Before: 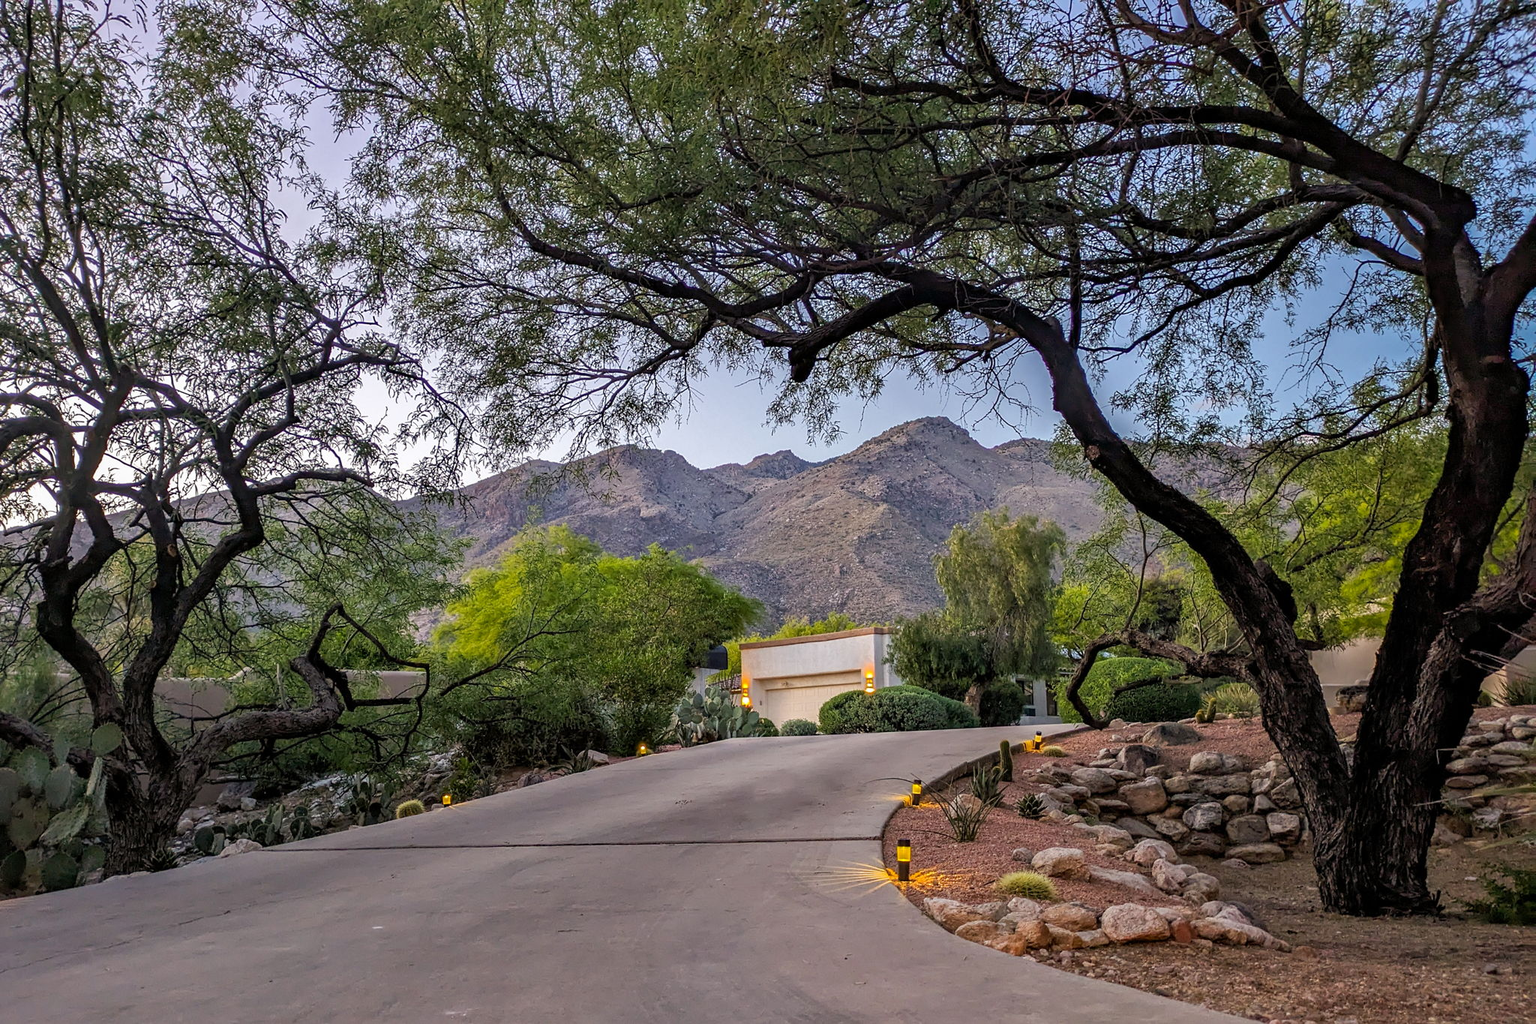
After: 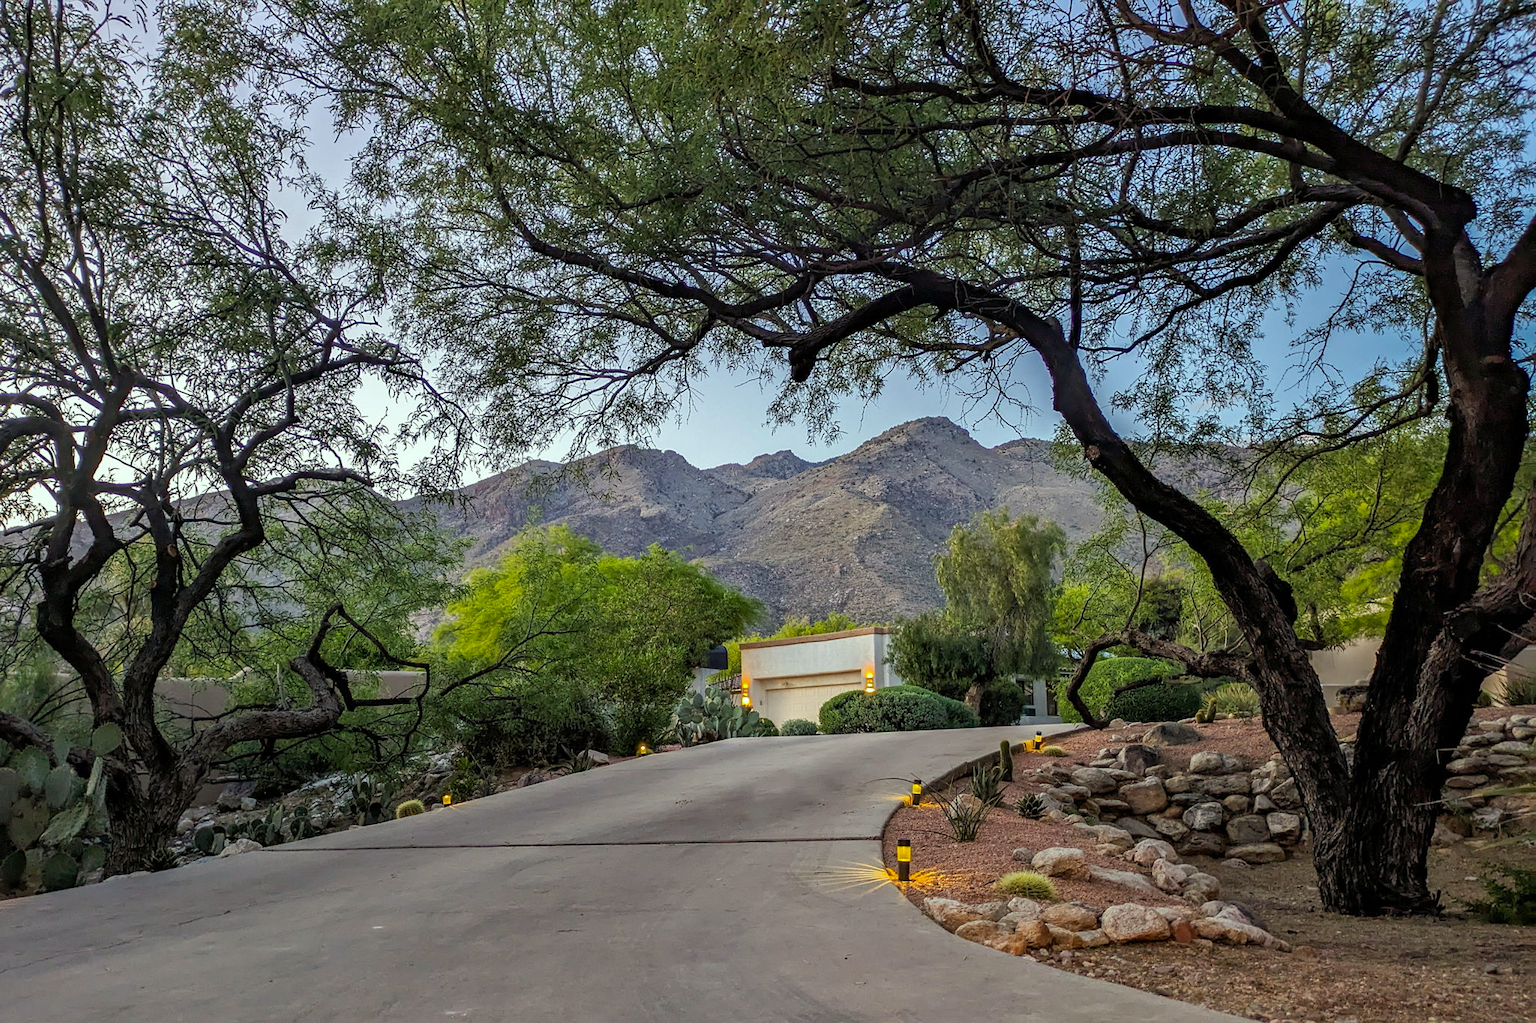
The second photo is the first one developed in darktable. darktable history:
color correction: highlights a* -8.64, highlights b* 3.5
